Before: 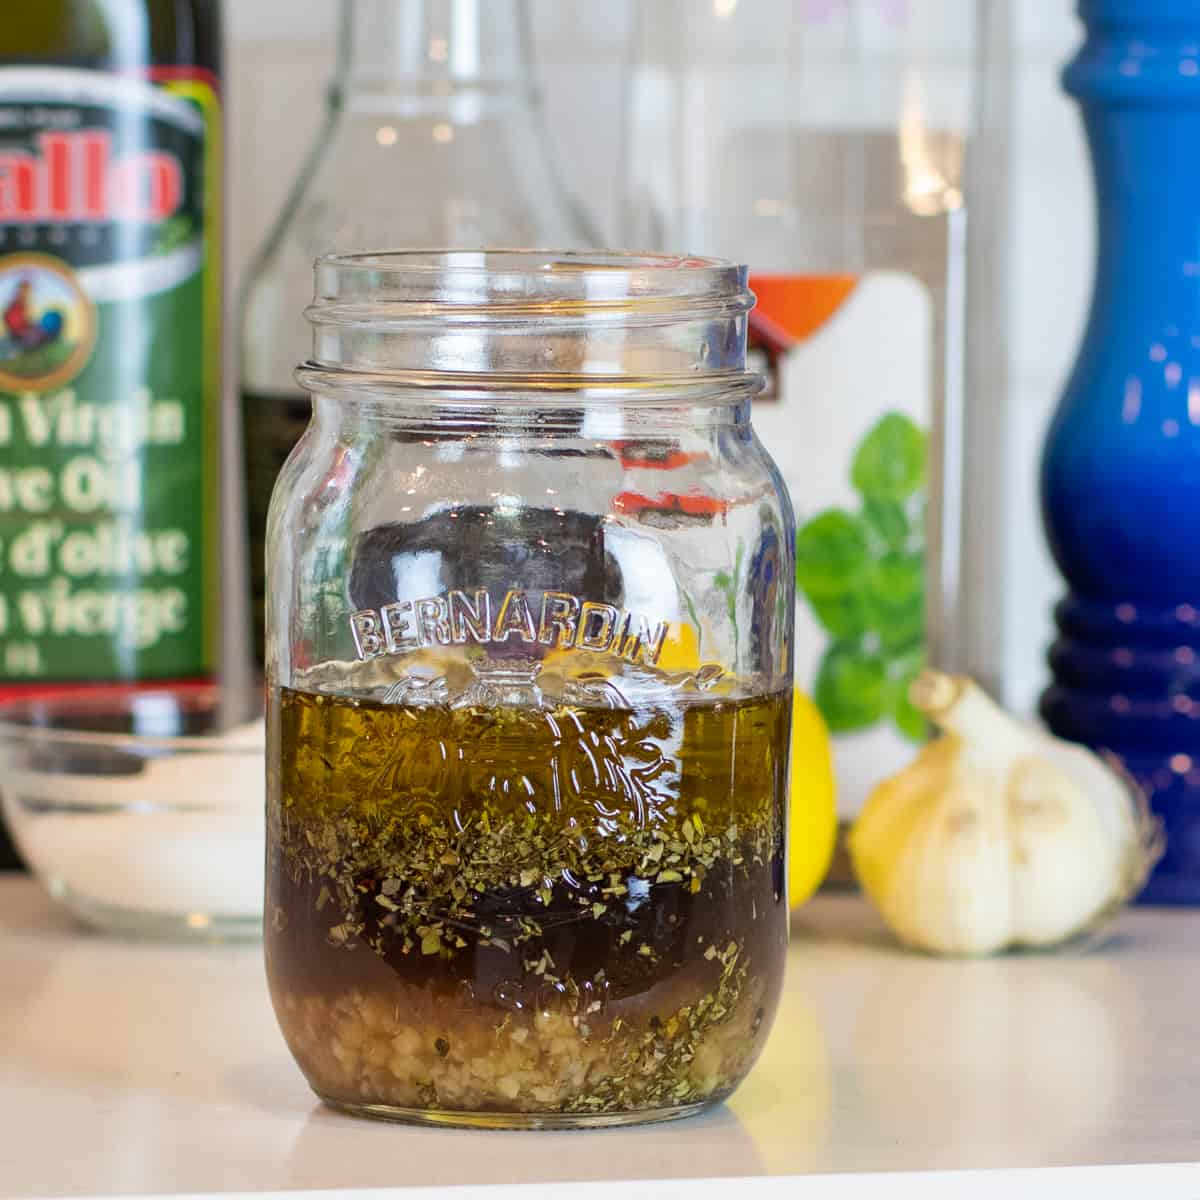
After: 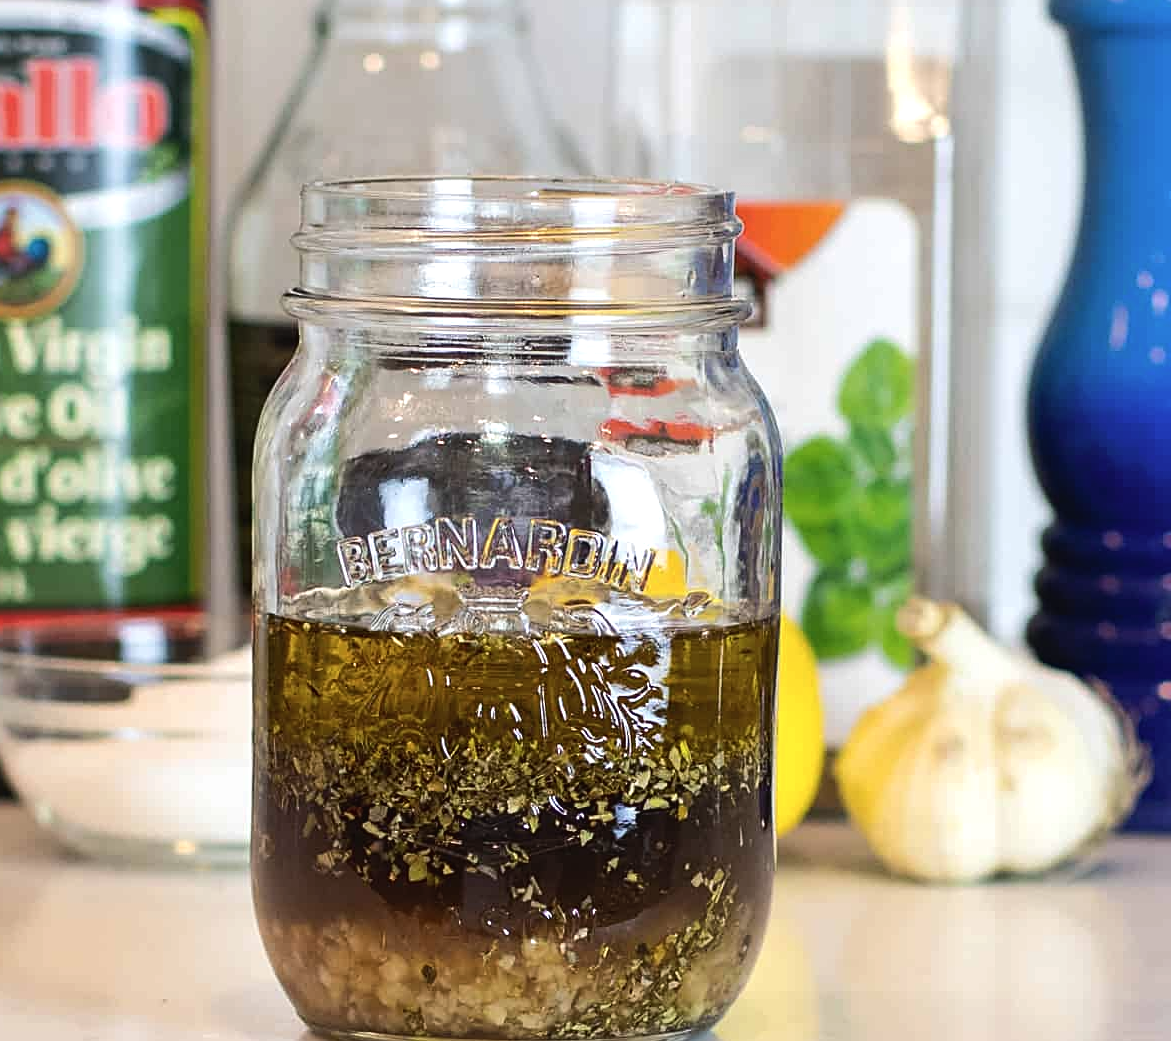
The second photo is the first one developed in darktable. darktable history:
sharpen: on, module defaults
crop: left 1.128%, top 6.12%, right 1.264%, bottom 6.928%
tone equalizer: -8 EV -0.414 EV, -7 EV -0.418 EV, -6 EV -0.307 EV, -5 EV -0.195 EV, -3 EV 0.247 EV, -2 EV 0.343 EV, -1 EV 0.404 EV, +0 EV 0.432 EV, edges refinement/feathering 500, mask exposure compensation -1.57 EV, preserve details no
contrast brightness saturation: contrast -0.067, brightness -0.031, saturation -0.107
